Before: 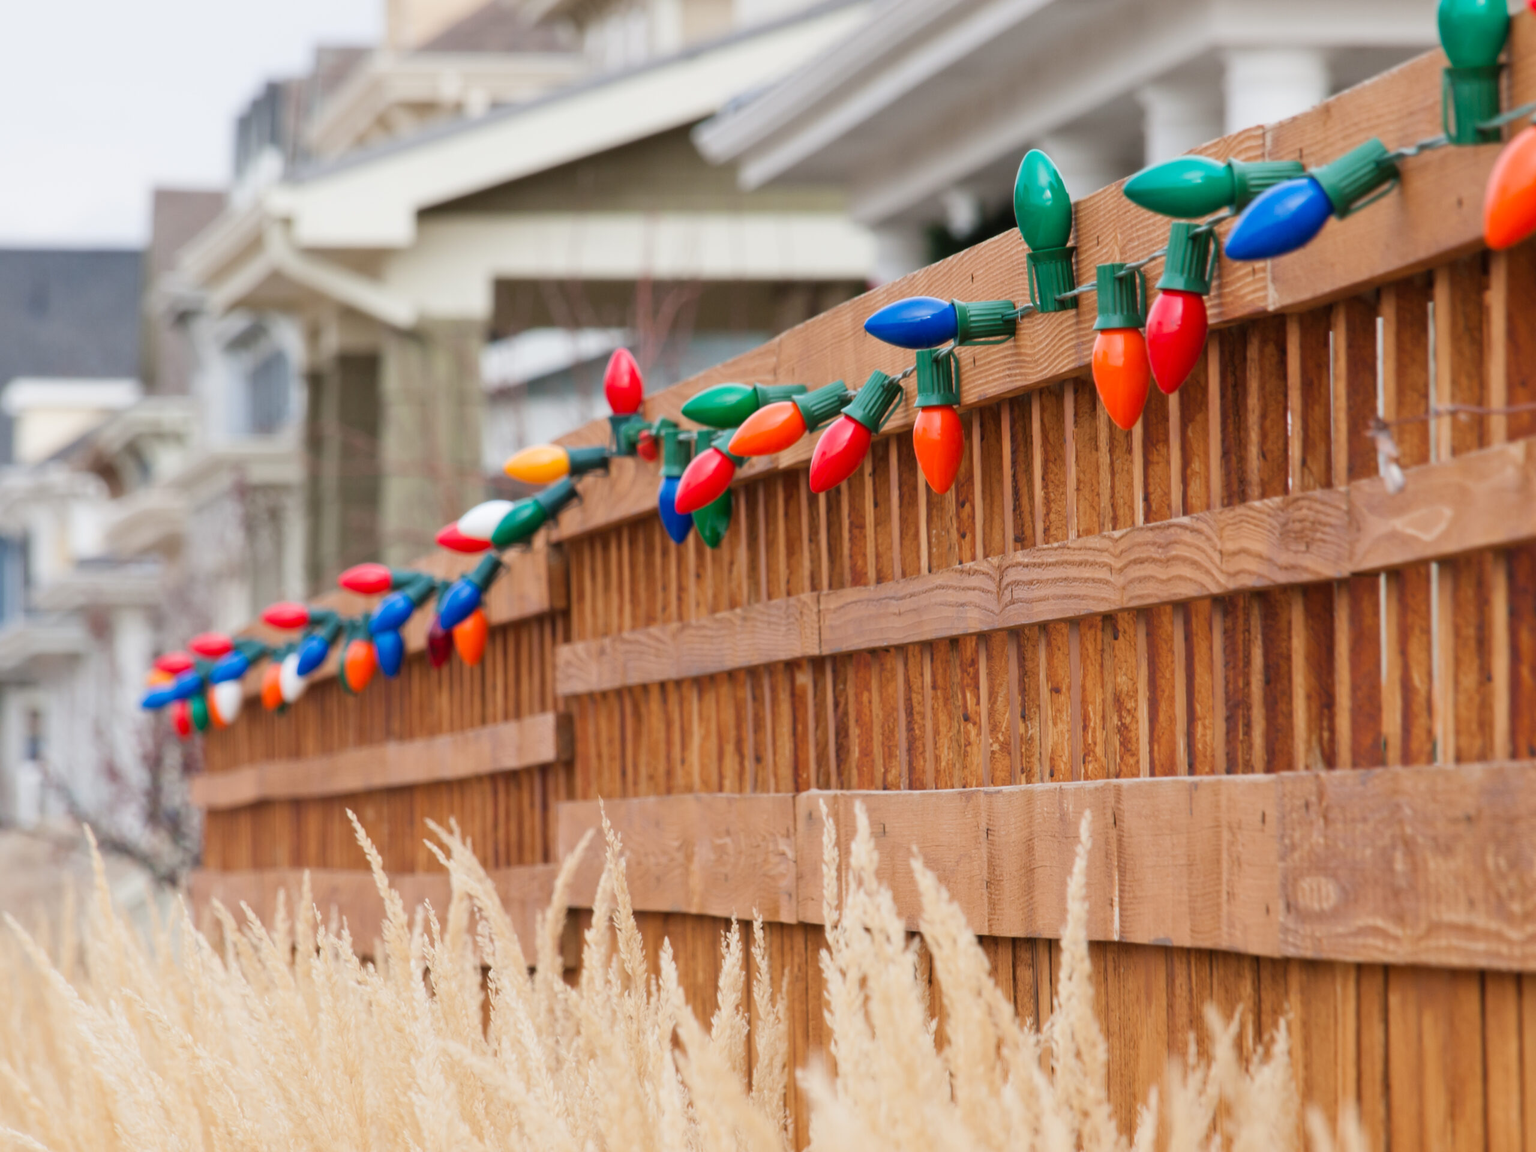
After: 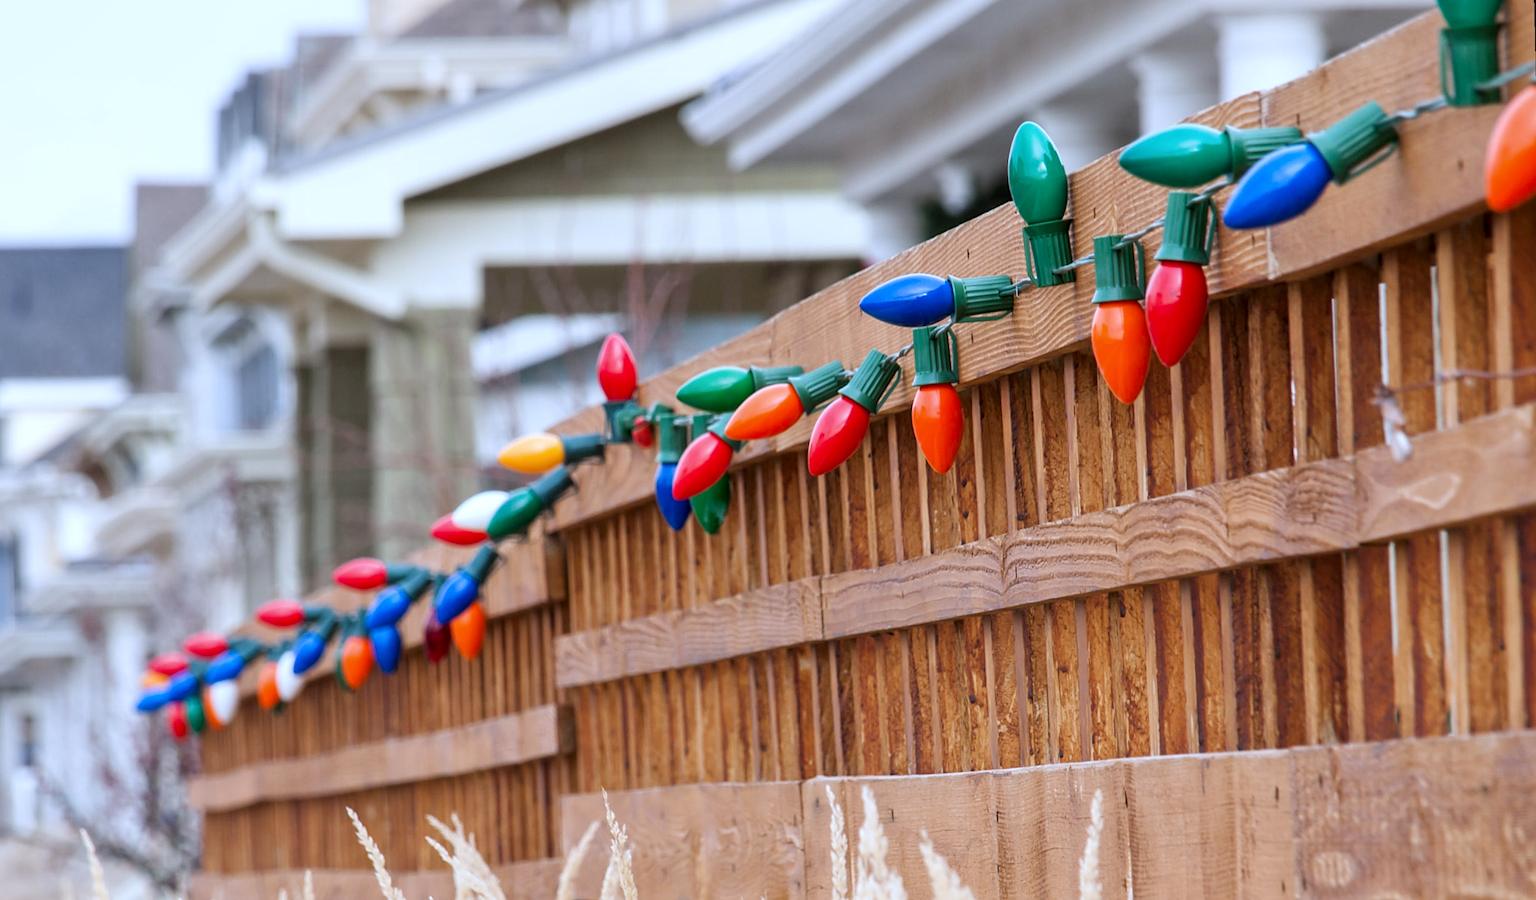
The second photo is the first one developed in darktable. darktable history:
local contrast: on, module defaults
white balance: red 0.926, green 1.003, blue 1.133
sharpen: on, module defaults
crop: bottom 19.644%
rotate and perspective: rotation -1.42°, crop left 0.016, crop right 0.984, crop top 0.035, crop bottom 0.965
exposure: exposure 0.131 EV, compensate highlight preservation false
